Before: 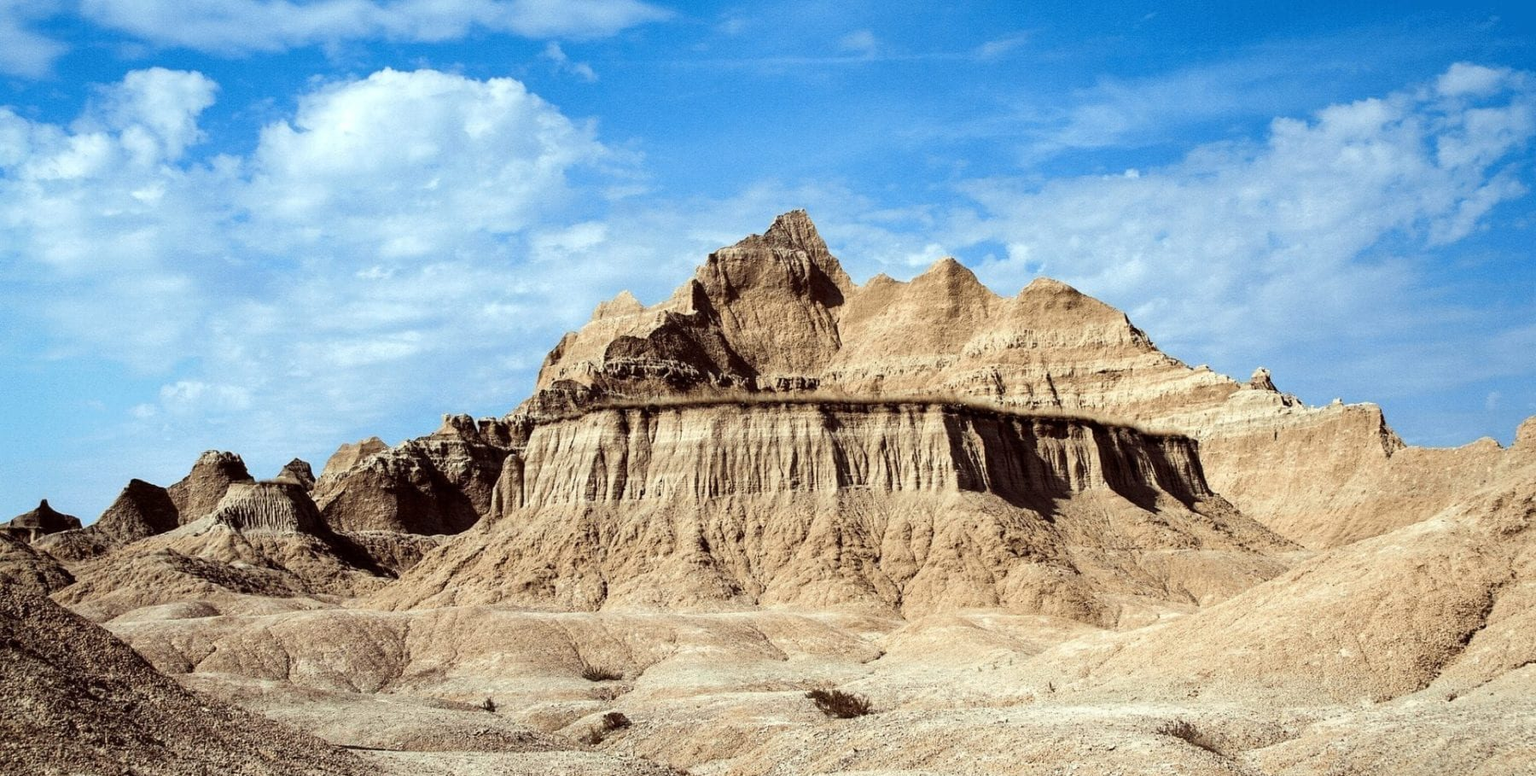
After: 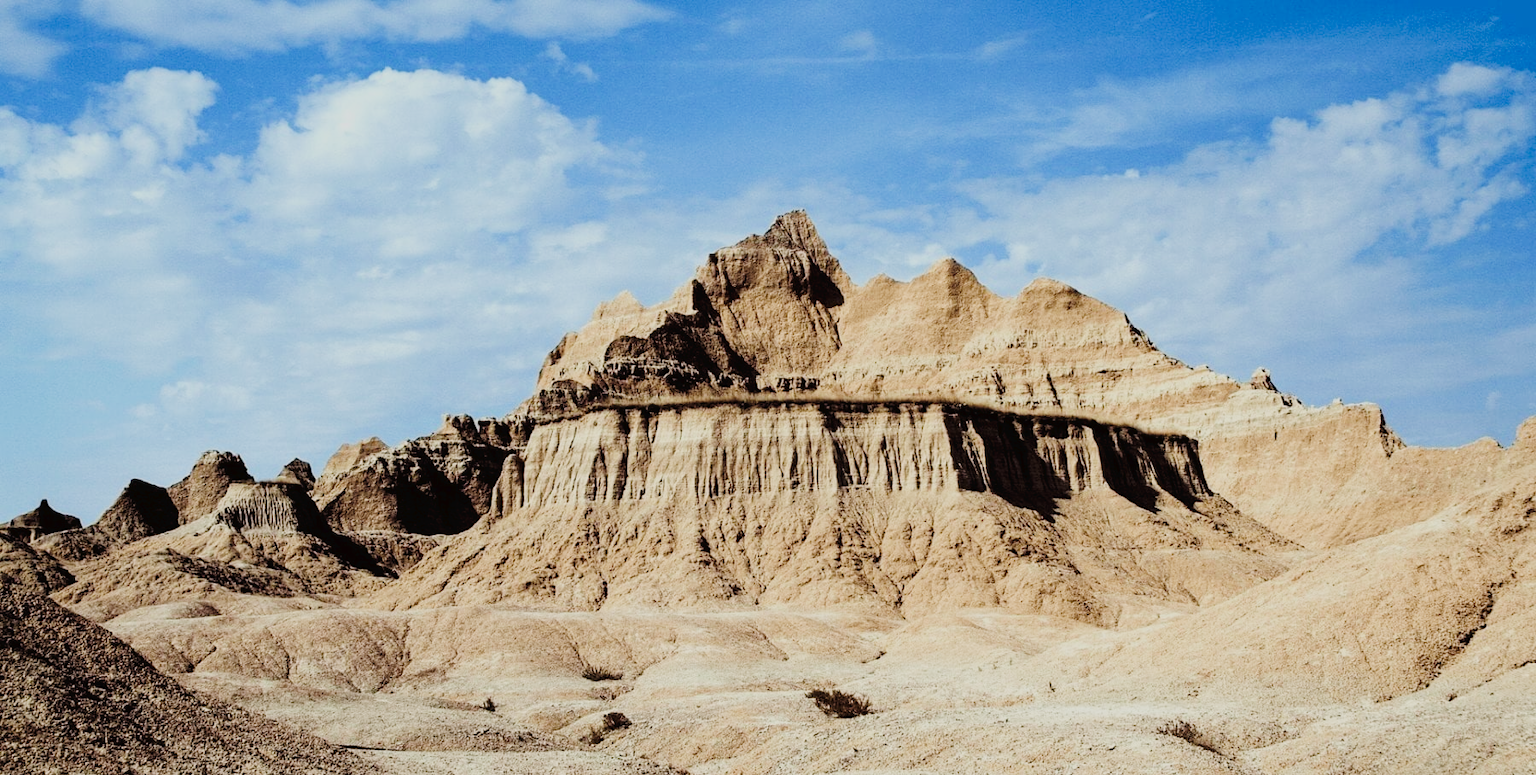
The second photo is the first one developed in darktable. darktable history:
tone curve: curves: ch0 [(0, 0) (0.003, 0.018) (0.011, 0.019) (0.025, 0.024) (0.044, 0.037) (0.069, 0.053) (0.1, 0.075) (0.136, 0.105) (0.177, 0.136) (0.224, 0.179) (0.277, 0.244) (0.335, 0.319) (0.399, 0.4) (0.468, 0.495) (0.543, 0.58) (0.623, 0.671) (0.709, 0.757) (0.801, 0.838) (0.898, 0.913) (1, 1)], preserve colors none
filmic rgb: black relative exposure -7.65 EV, white relative exposure 4.56 EV, hardness 3.61
